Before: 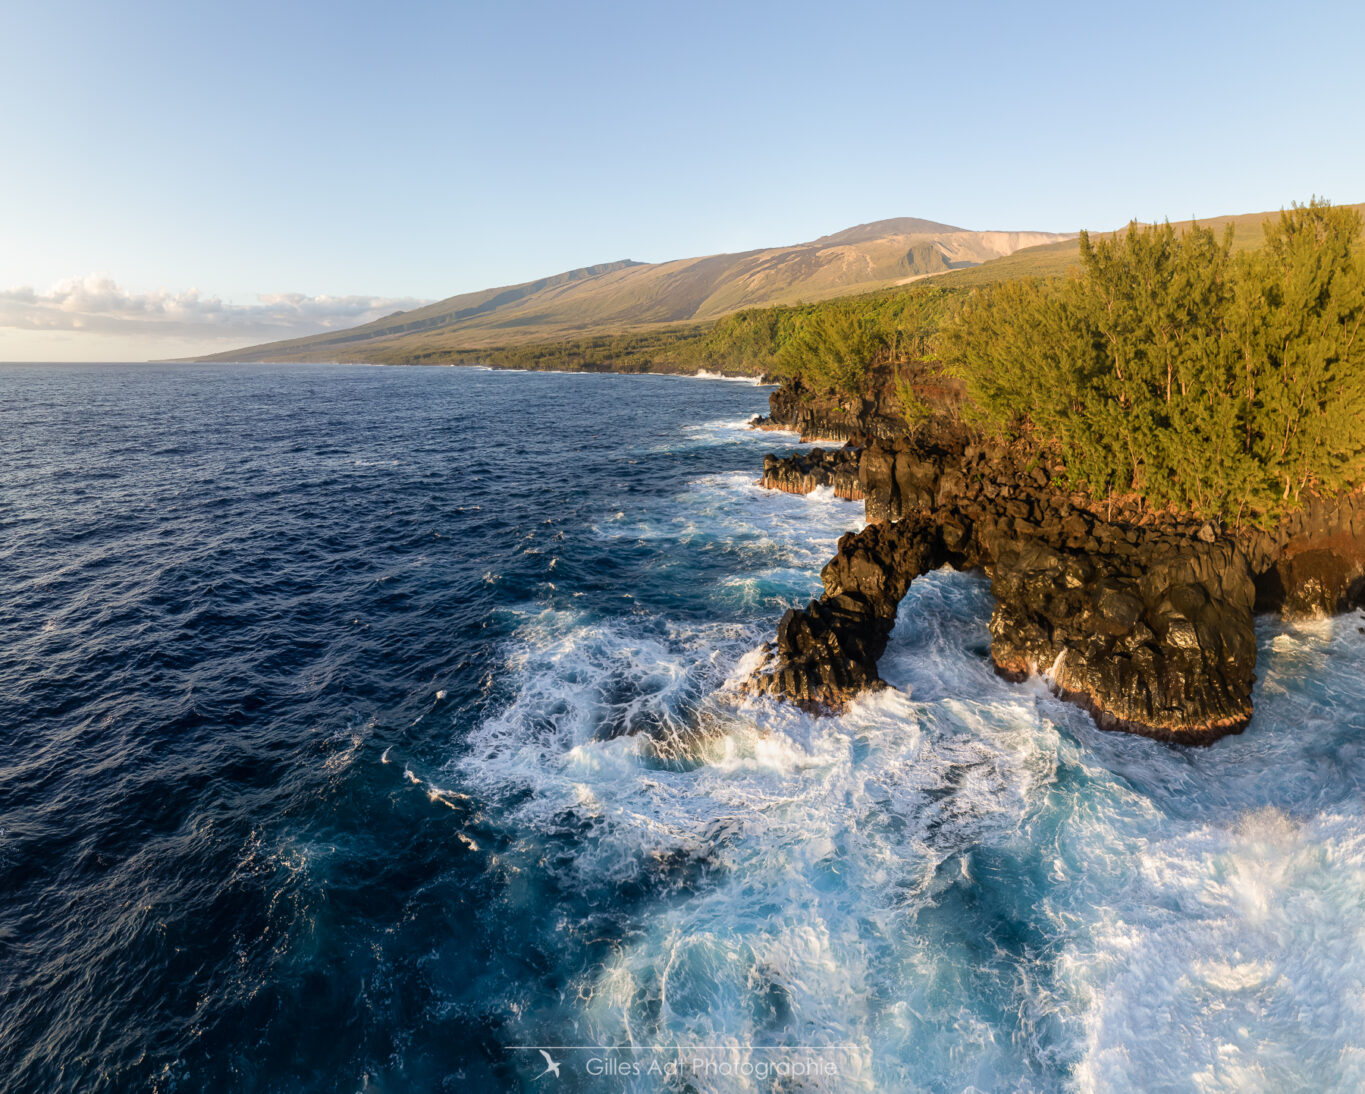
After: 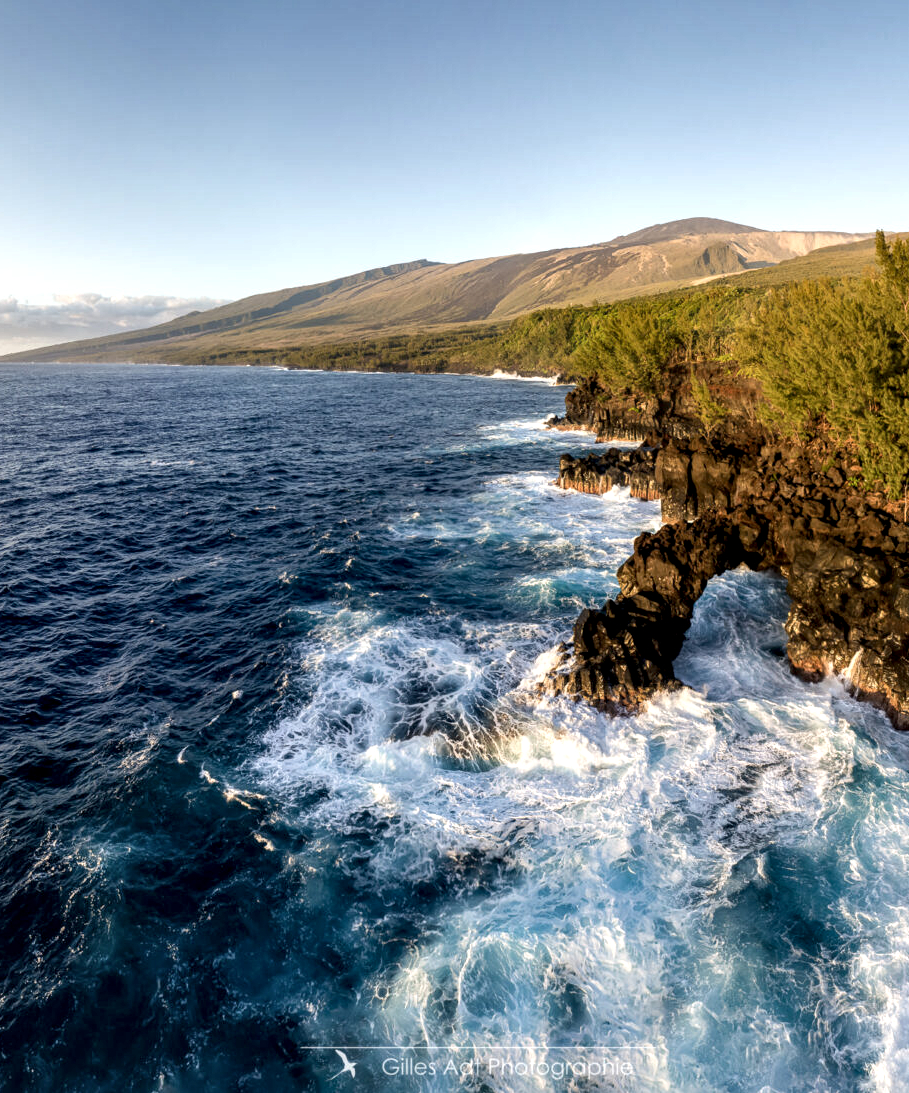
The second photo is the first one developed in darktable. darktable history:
local contrast: detail 135%, midtone range 0.746
crop and rotate: left 15.003%, right 18.374%
shadows and highlights: radius 170.49, shadows 26.34, white point adjustment 3.04, highlights -68.29, soften with gaussian
